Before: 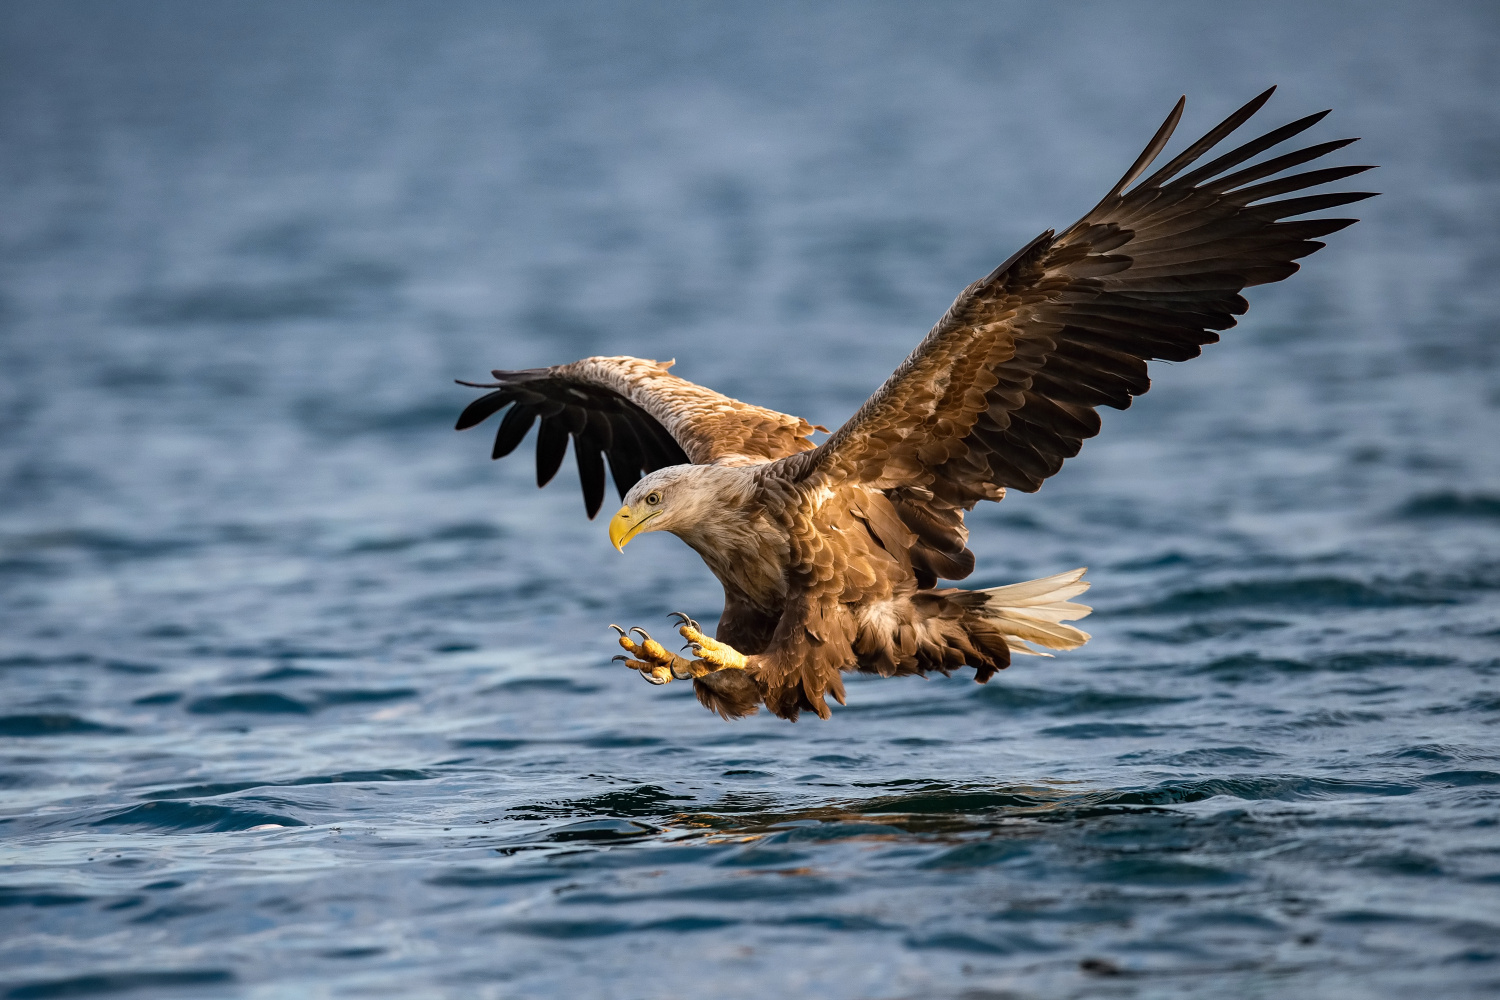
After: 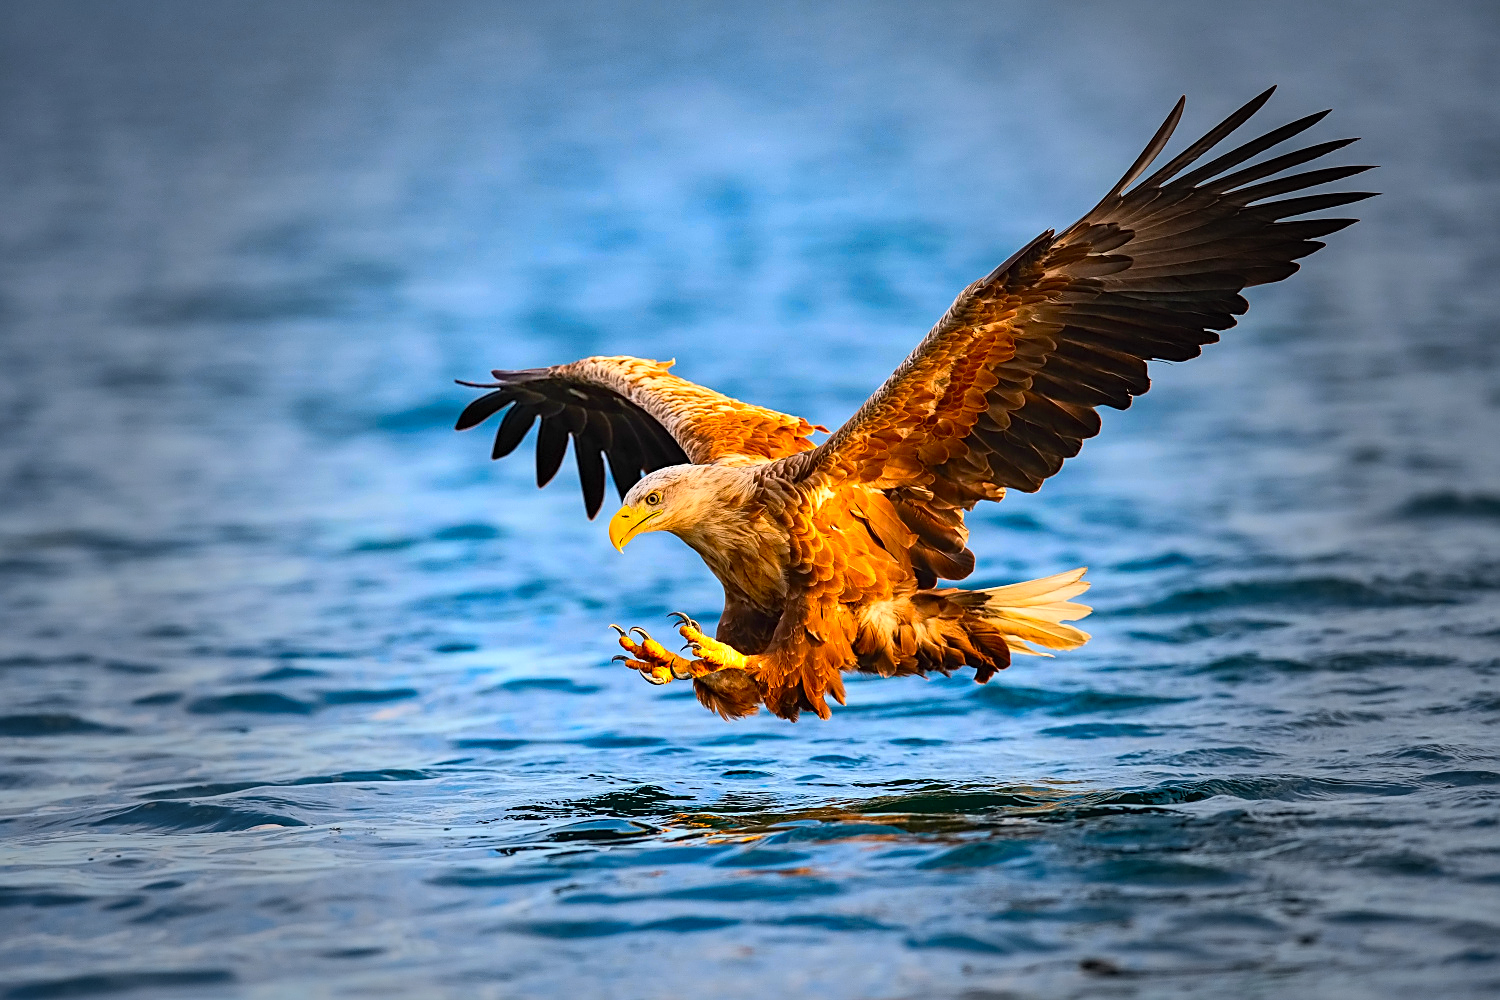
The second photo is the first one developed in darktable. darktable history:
color correction: highlights b* -0.052, saturation 1.37
sharpen: on, module defaults
vignetting: fall-off start 40.3%, fall-off radius 40.97%
contrast brightness saturation: contrast 0.197, brightness 0.205, saturation 0.803
